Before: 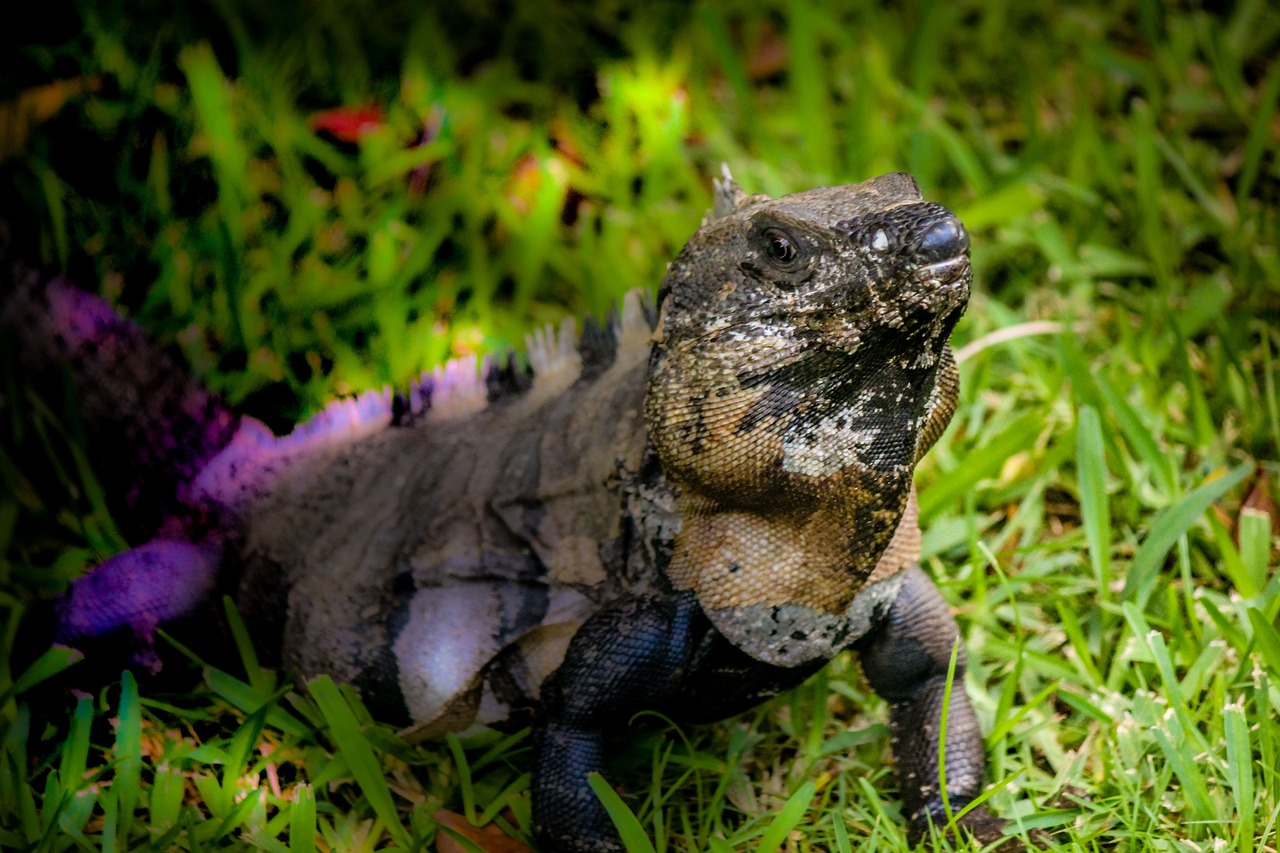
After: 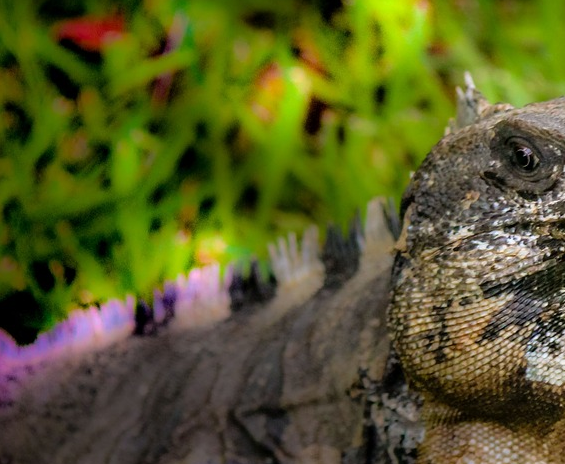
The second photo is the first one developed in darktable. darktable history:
crop: left 20.09%, top 10.772%, right 35.763%, bottom 34.772%
